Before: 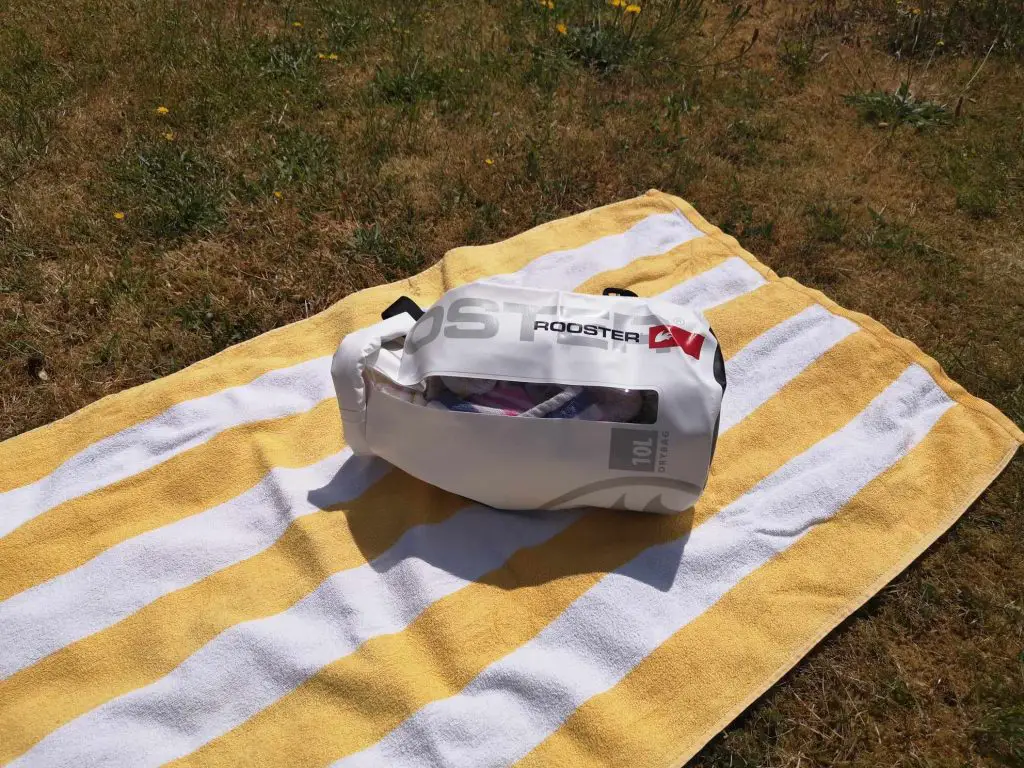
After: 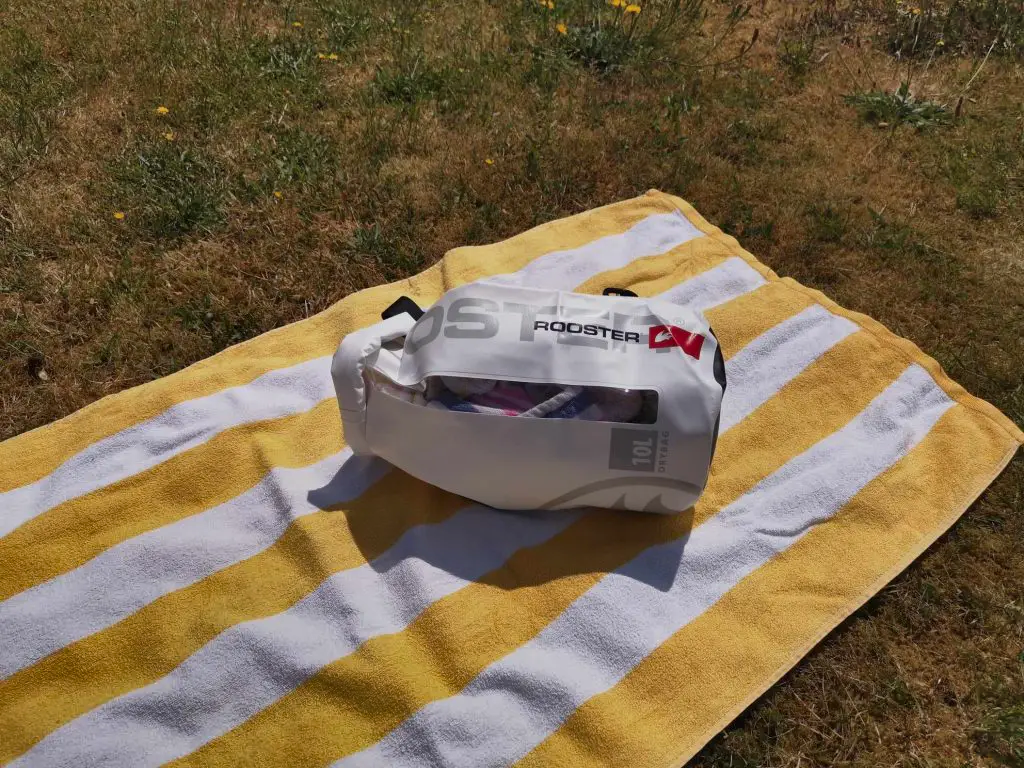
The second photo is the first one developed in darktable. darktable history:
shadows and highlights: shadows 81.45, white point adjustment -9.21, highlights -61.4, soften with gaussian
